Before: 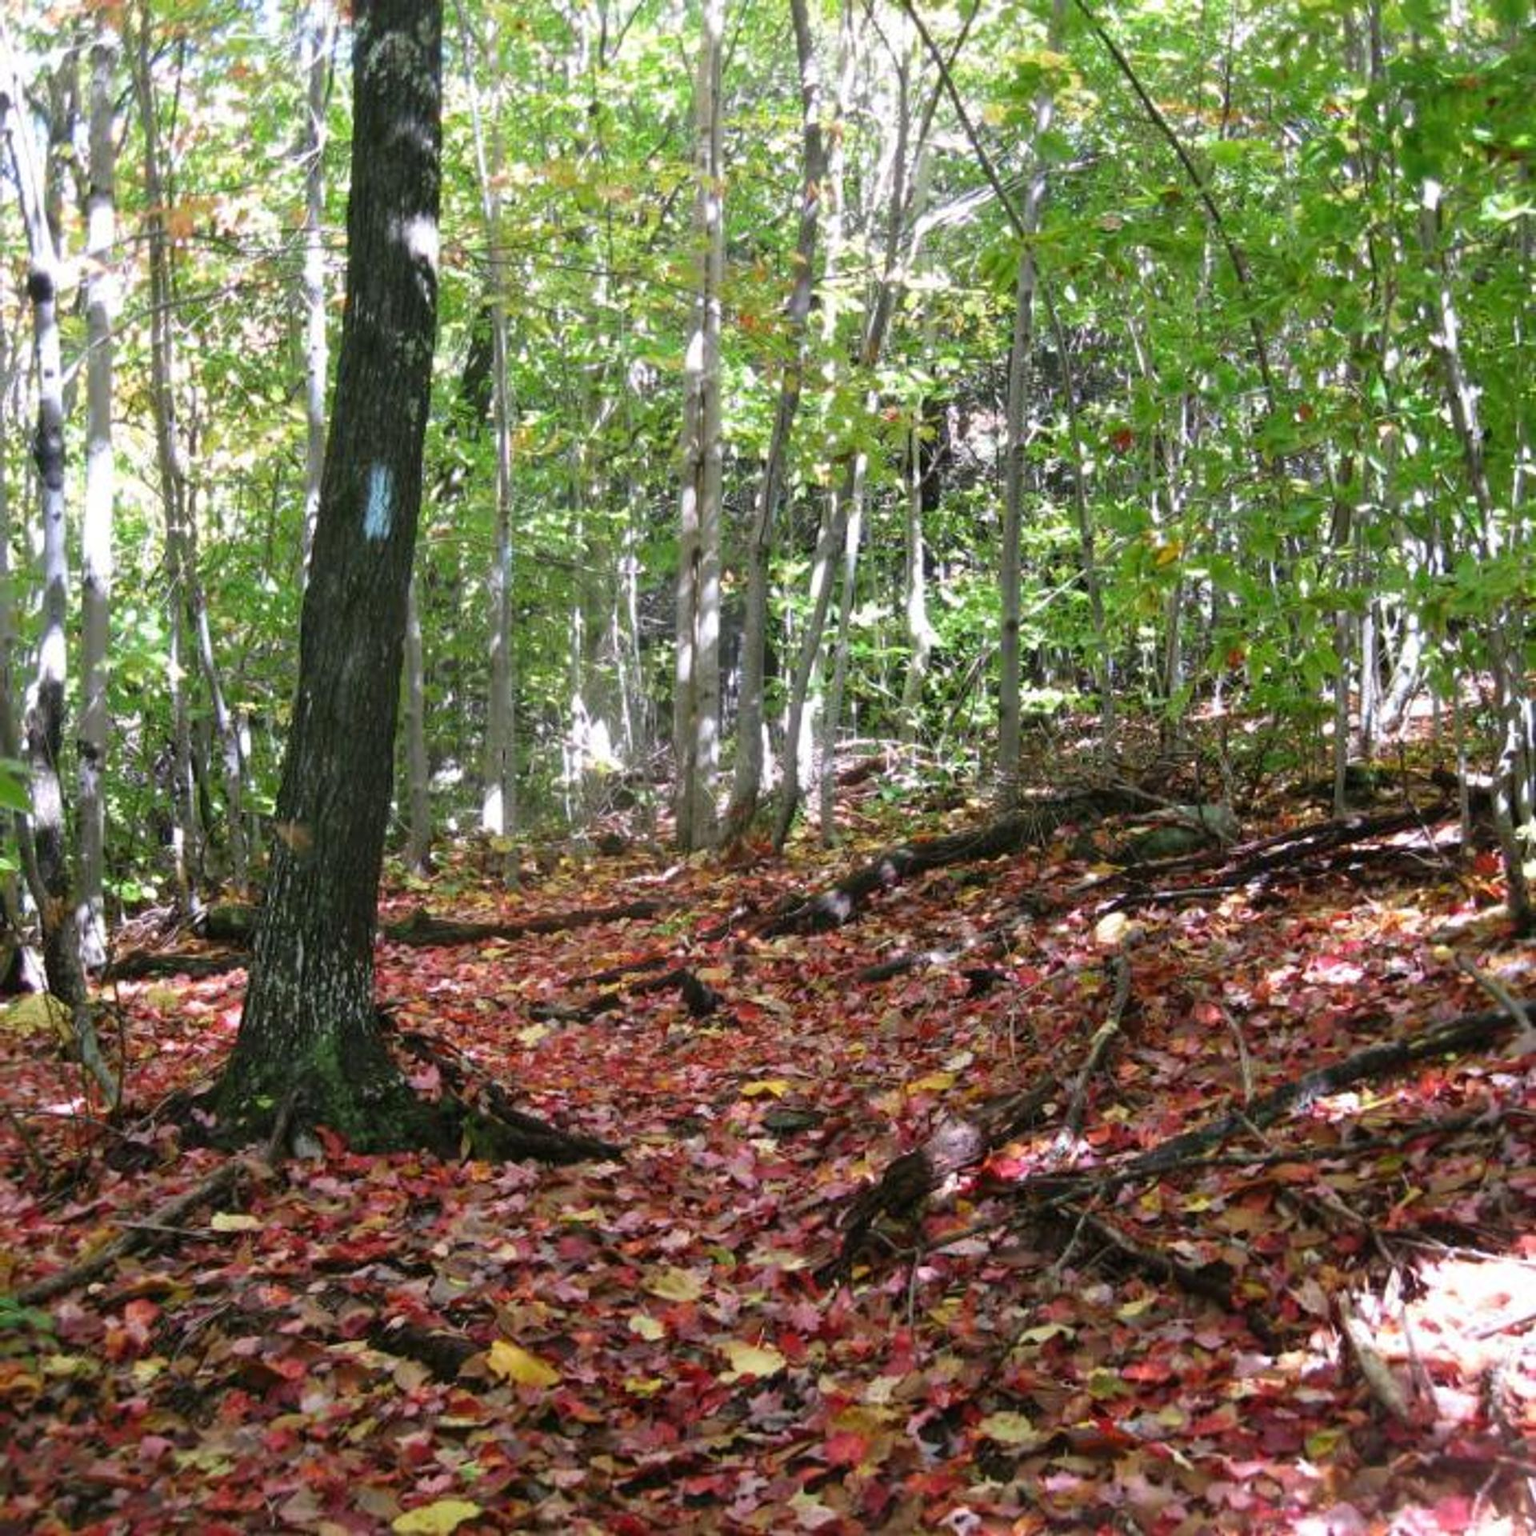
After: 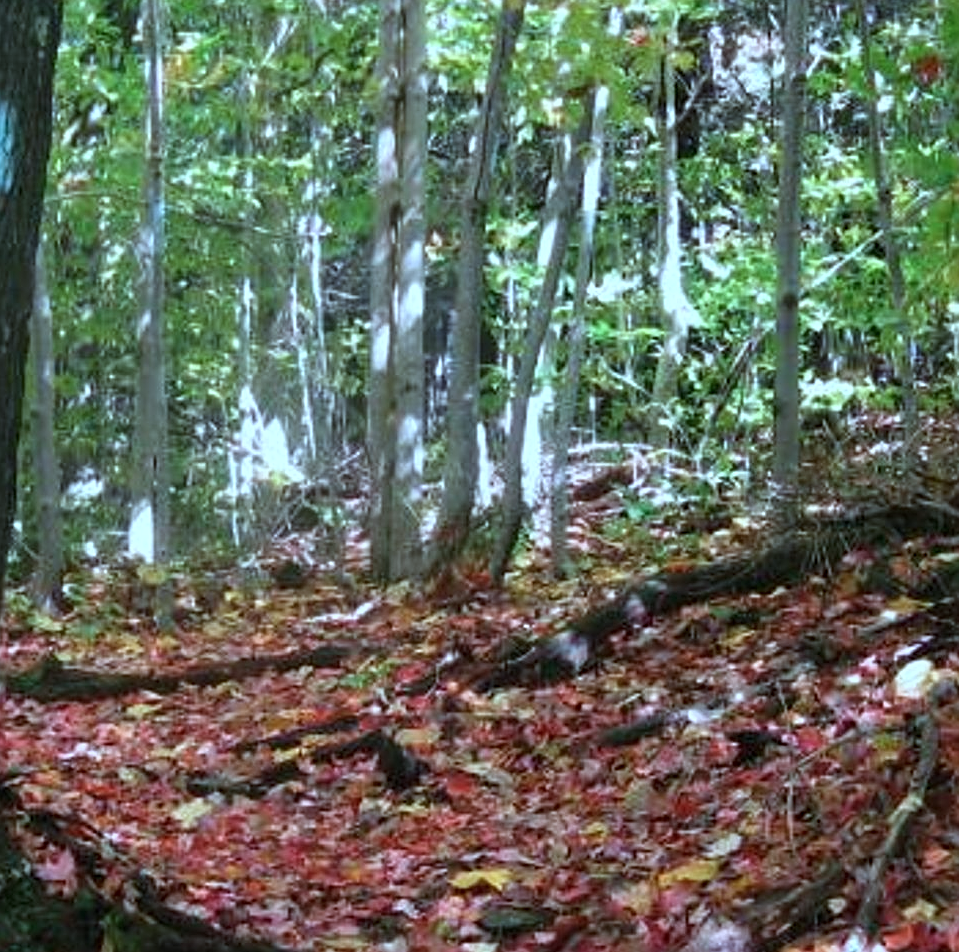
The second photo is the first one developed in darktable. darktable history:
exposure: exposure -0.04 EV, compensate highlight preservation false
sharpen: on, module defaults
crop: left 24.785%, top 25.102%, right 25.245%, bottom 25.276%
color correction: highlights a* -10.51, highlights b* -19.76
